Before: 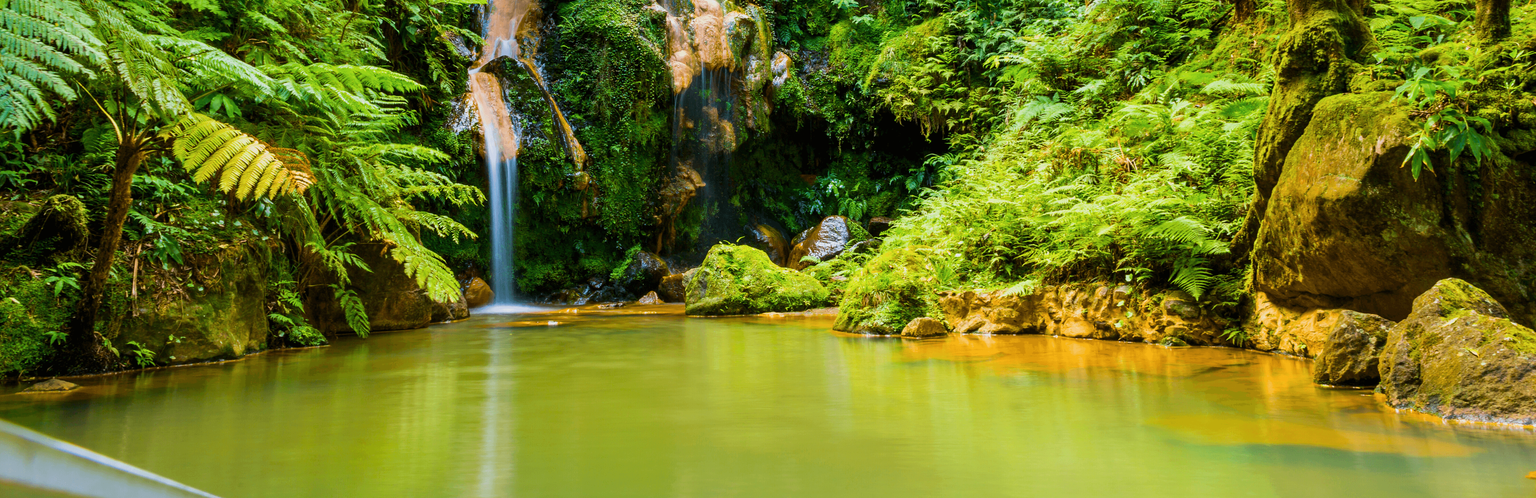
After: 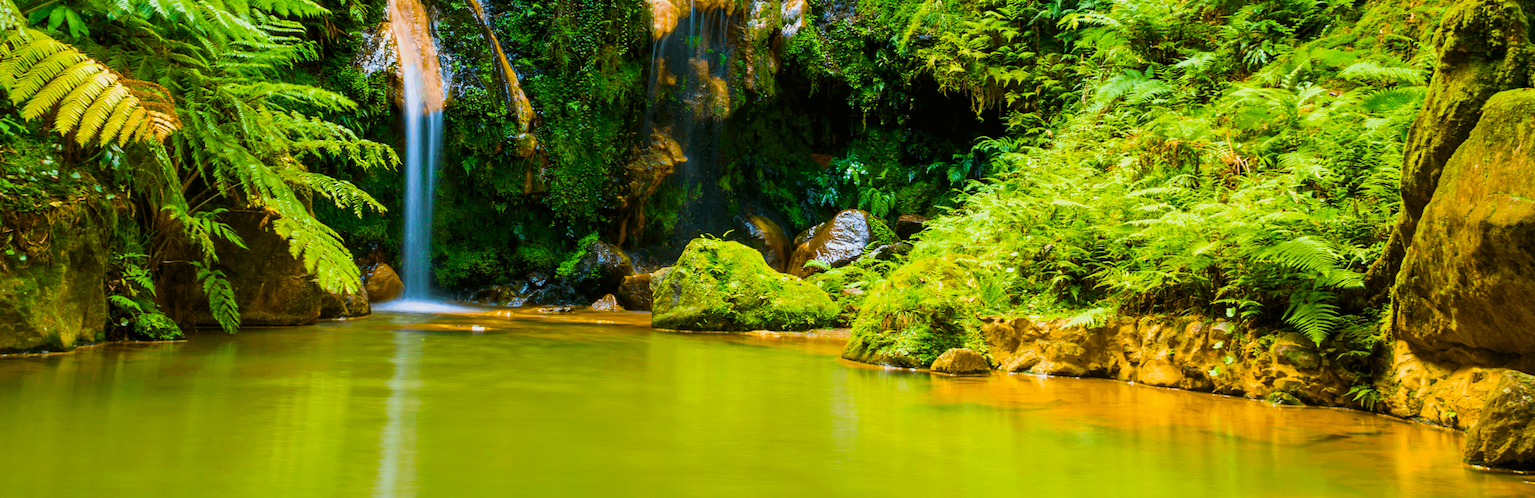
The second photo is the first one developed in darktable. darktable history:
color balance rgb: perceptual saturation grading › global saturation 34.05%, global vibrance 5.56%
levels: levels [0, 0.492, 0.984]
crop and rotate: angle -3.27°, left 5.211%, top 5.211%, right 4.607%, bottom 4.607%
